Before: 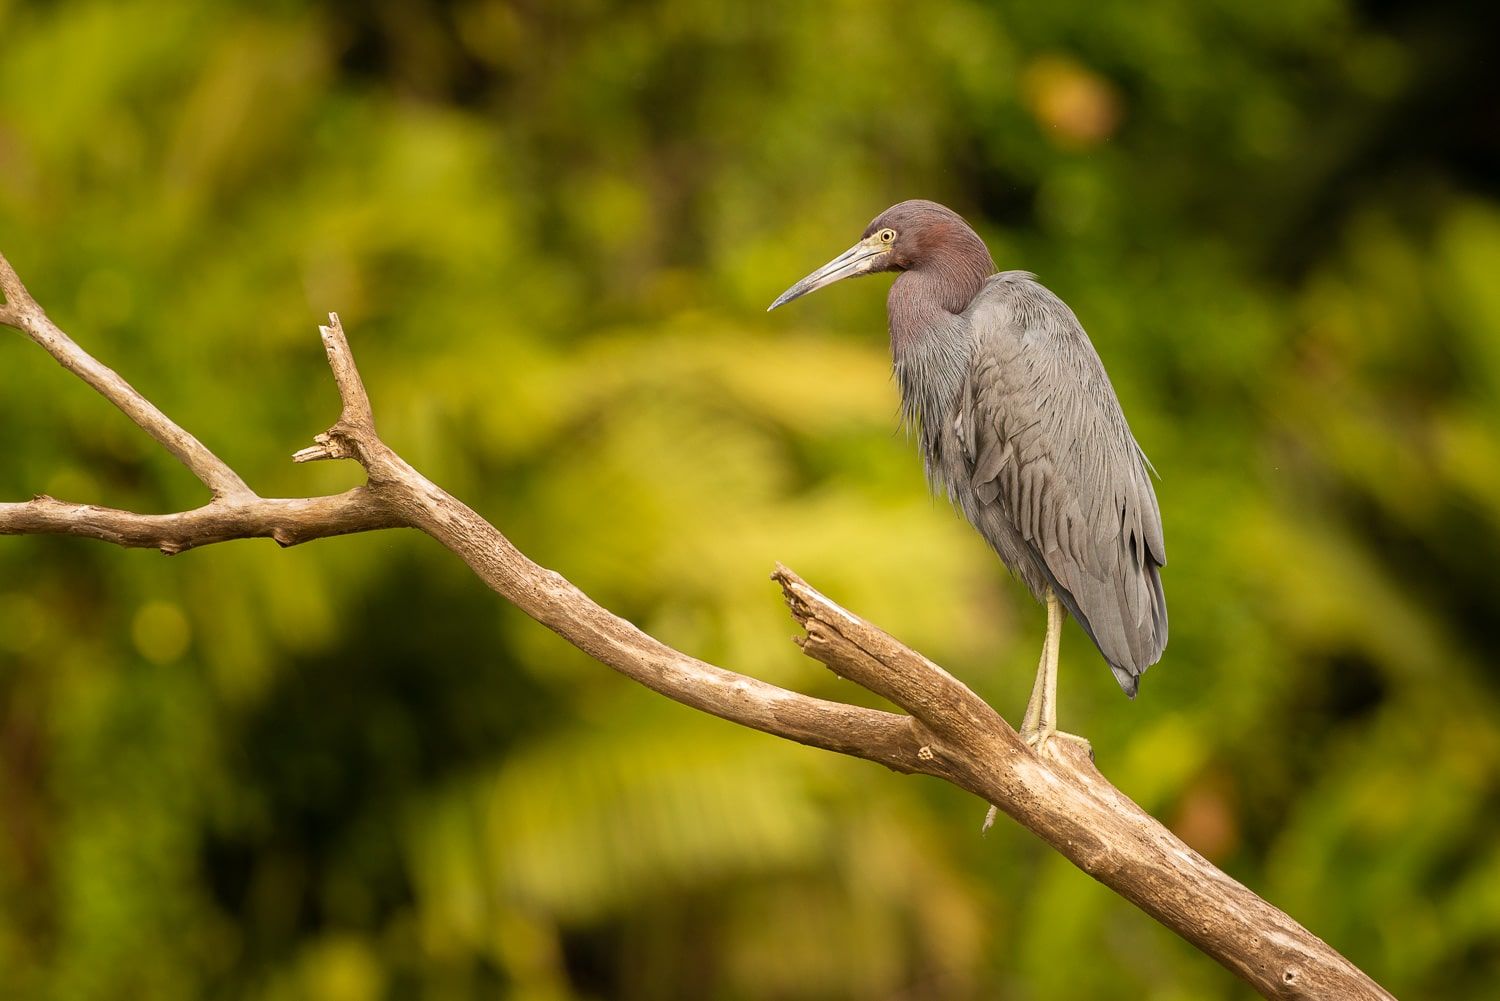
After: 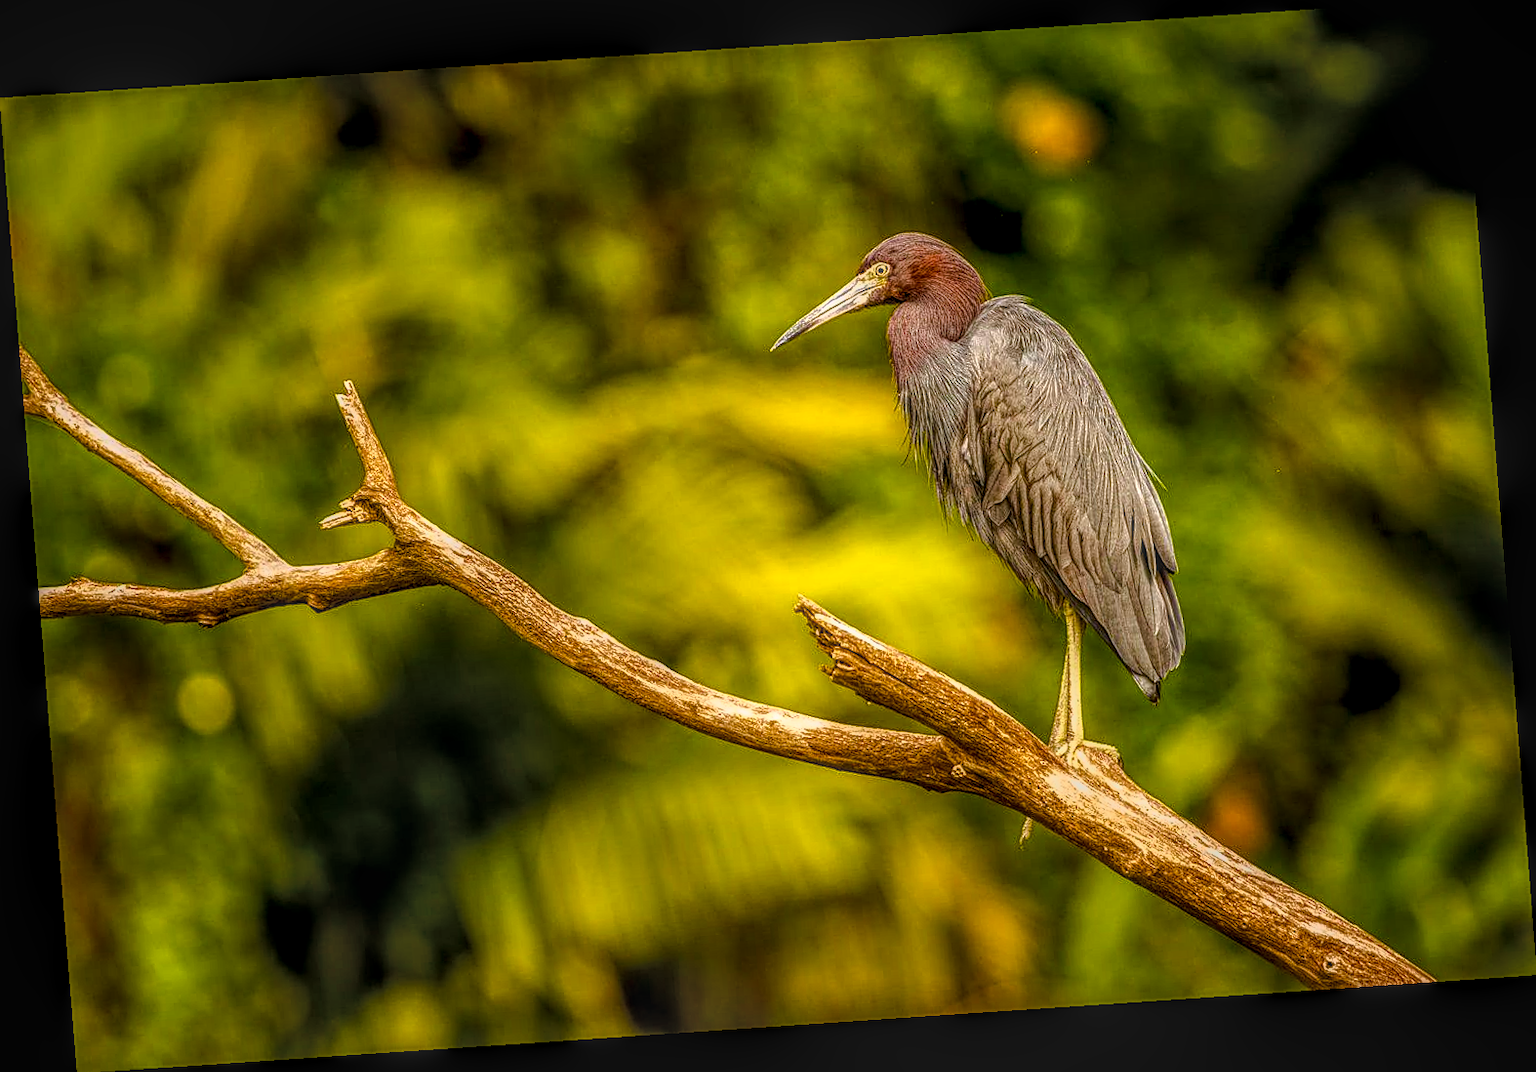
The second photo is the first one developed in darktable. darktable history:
rotate and perspective: rotation -4.2°, shear 0.006, automatic cropping off
local contrast: highlights 0%, shadows 0%, detail 200%, midtone range 0.25
color balance rgb: global offset › luminance -0.37%, perceptual saturation grading › highlights -17.77%, perceptual saturation grading › mid-tones 33.1%, perceptual saturation grading › shadows 50.52%, perceptual brilliance grading › highlights 20%, perceptual brilliance grading › mid-tones 20%, perceptual brilliance grading › shadows -20%, global vibrance 50%
sharpen: on, module defaults
